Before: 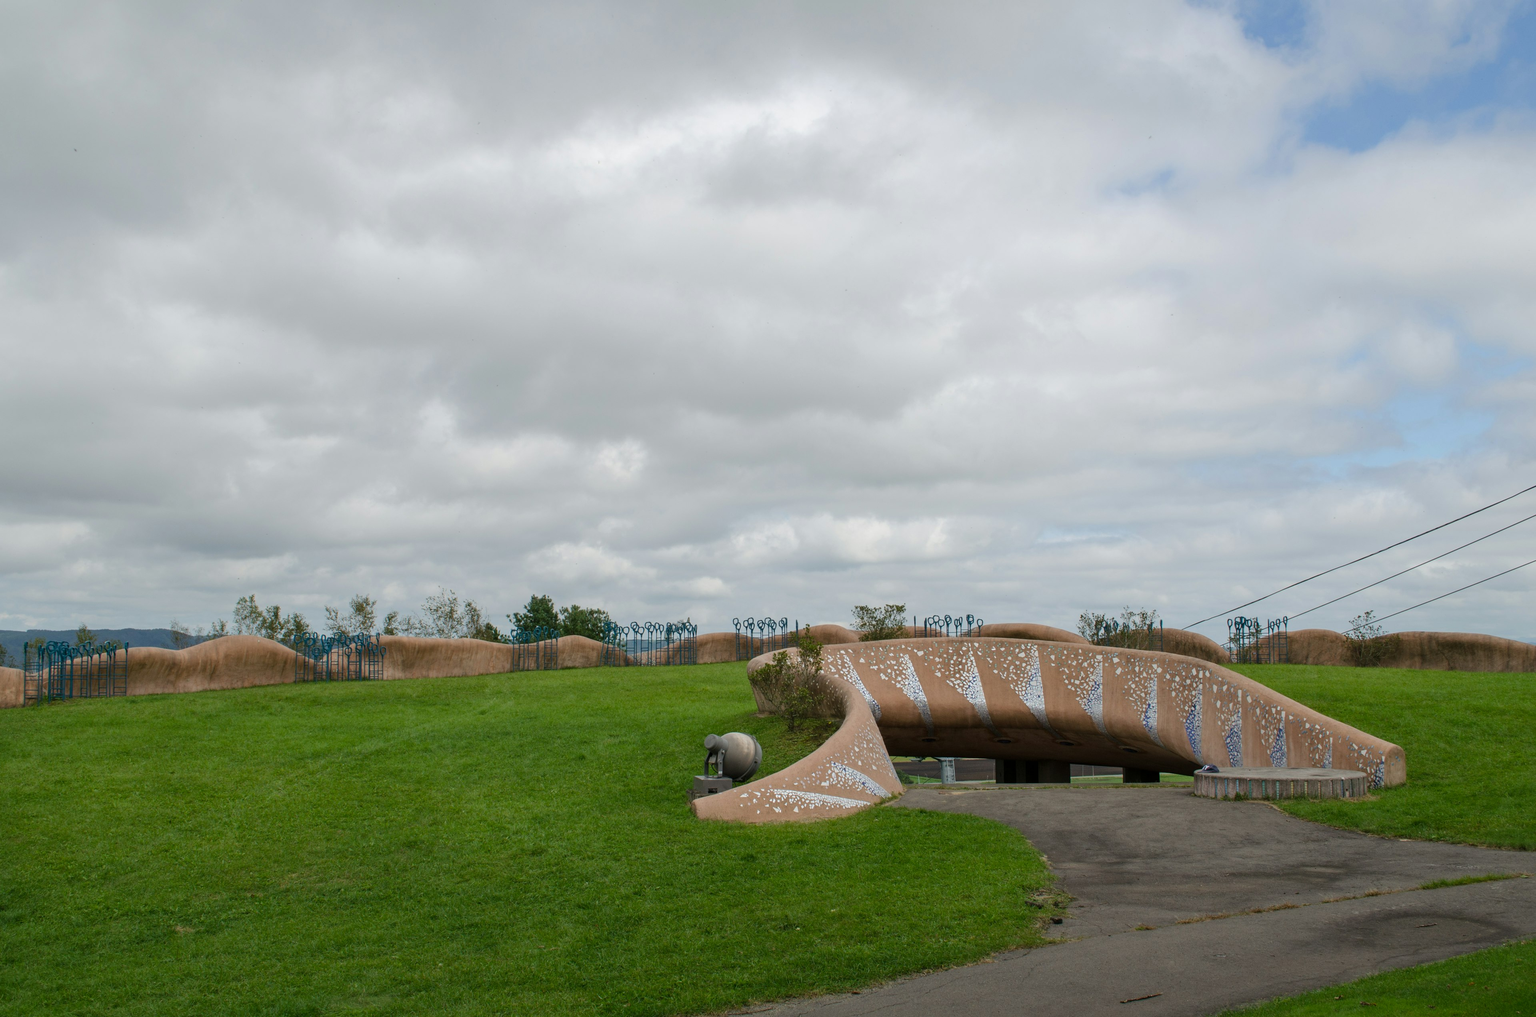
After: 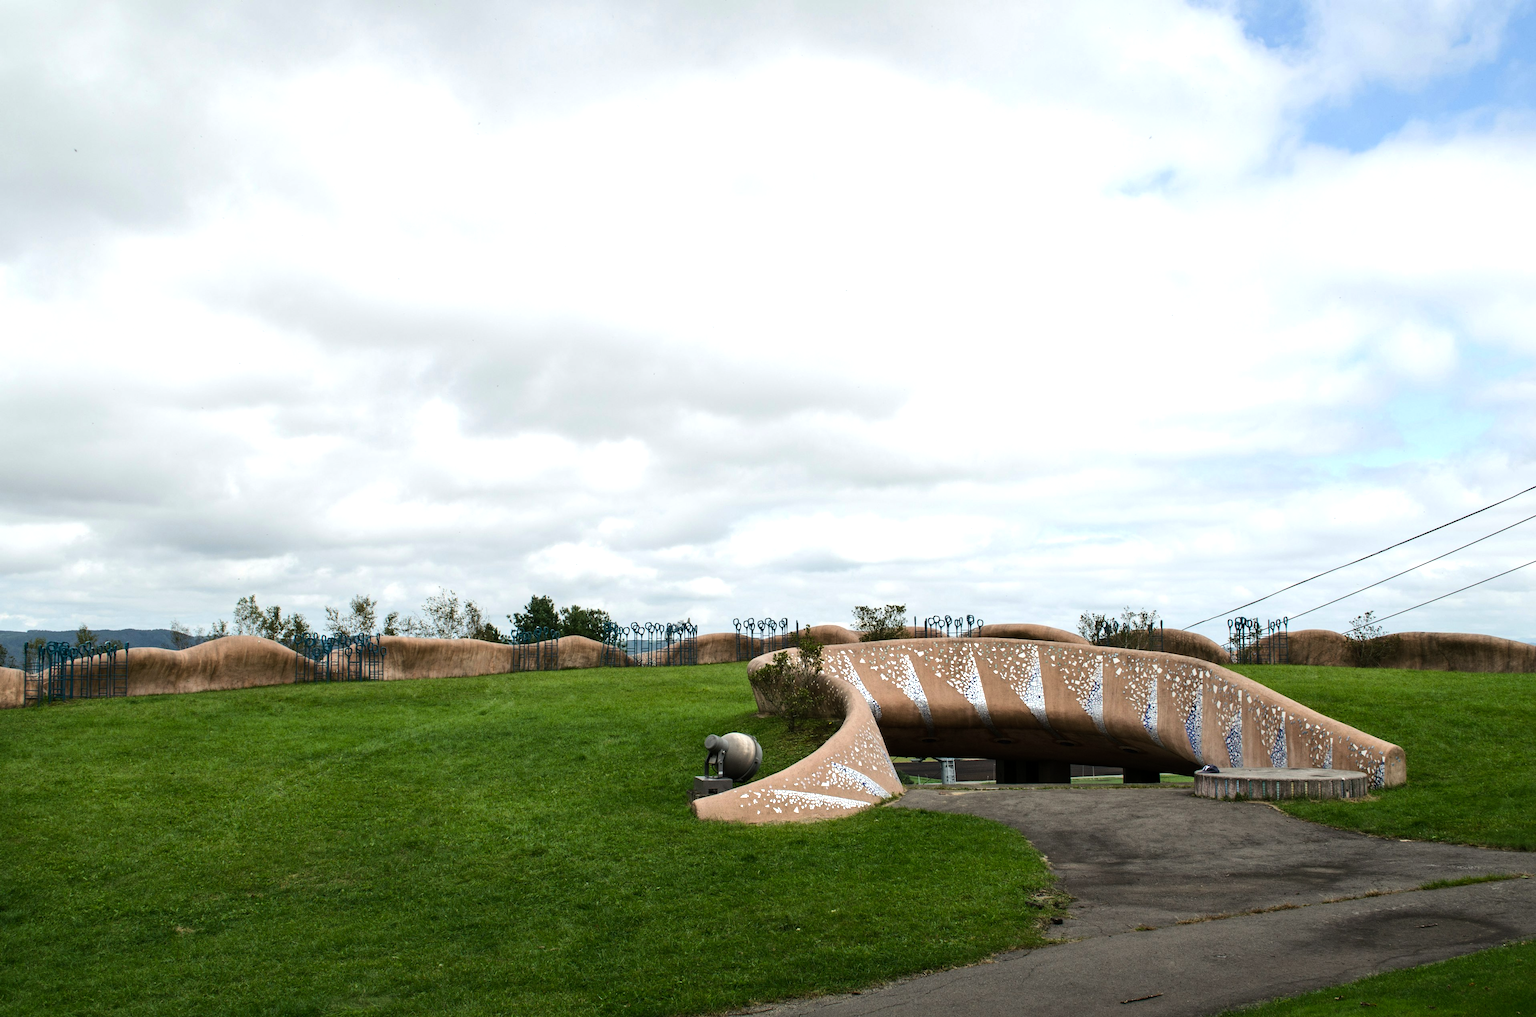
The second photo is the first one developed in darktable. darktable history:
tone equalizer: -8 EV -1.11 EV, -7 EV -0.981 EV, -6 EV -0.884 EV, -5 EV -0.594 EV, -3 EV 0.597 EV, -2 EV 0.843 EV, -1 EV 0.994 EV, +0 EV 1.06 EV, edges refinement/feathering 500, mask exposure compensation -1.57 EV, preserve details no
